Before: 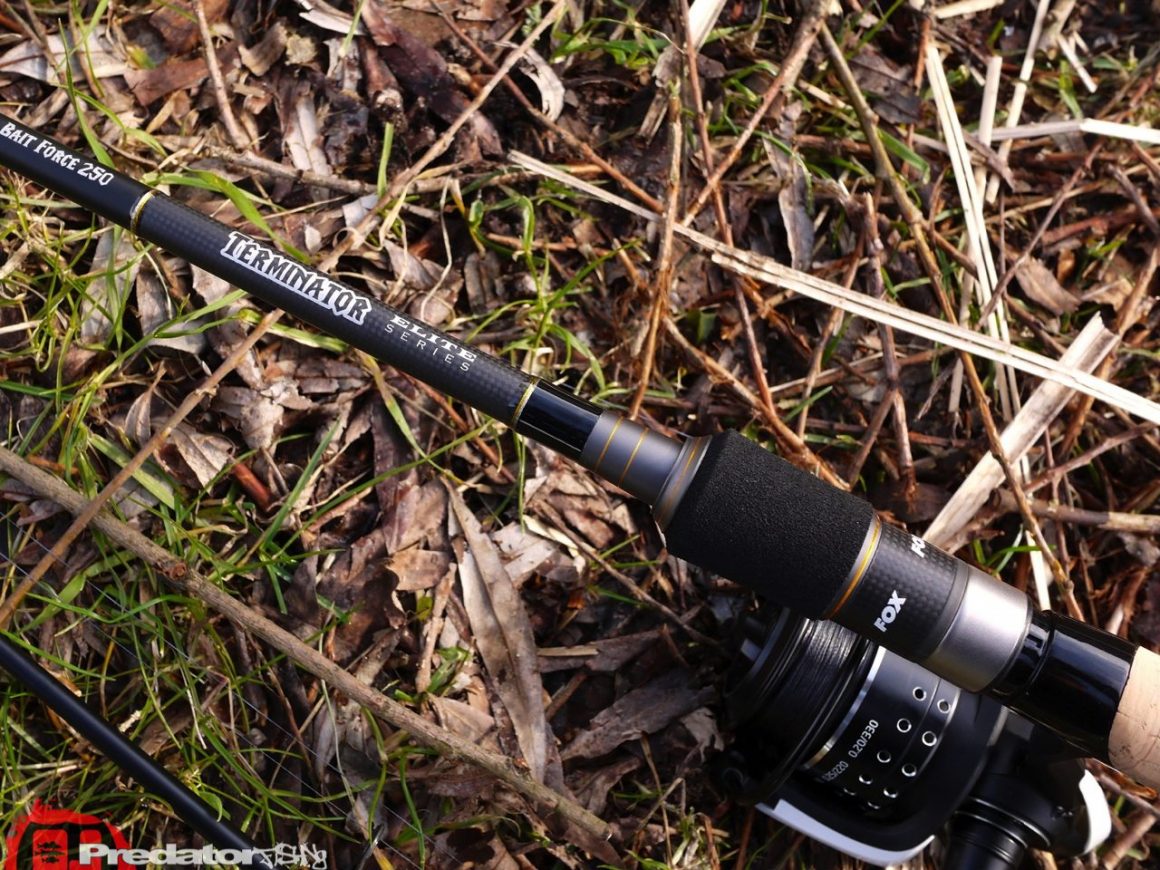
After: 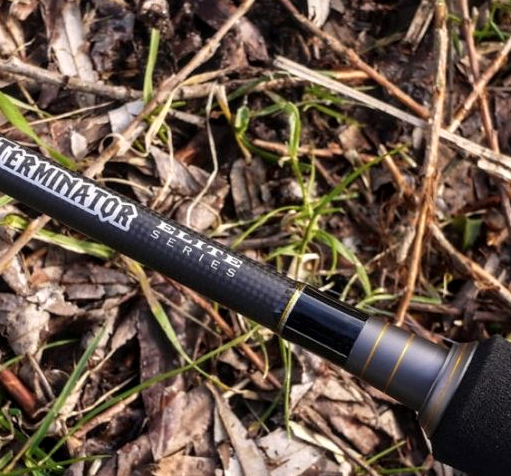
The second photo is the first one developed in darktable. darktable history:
crop: left 20.248%, top 10.86%, right 35.675%, bottom 34.321%
local contrast: on, module defaults
color zones: curves: ch0 [(0, 0.558) (0.143, 0.559) (0.286, 0.529) (0.429, 0.505) (0.571, 0.5) (0.714, 0.5) (0.857, 0.5) (1, 0.558)]; ch1 [(0, 0.469) (0.01, 0.469) (0.12, 0.446) (0.248, 0.469) (0.5, 0.5) (0.748, 0.5) (0.99, 0.469) (1, 0.469)]
